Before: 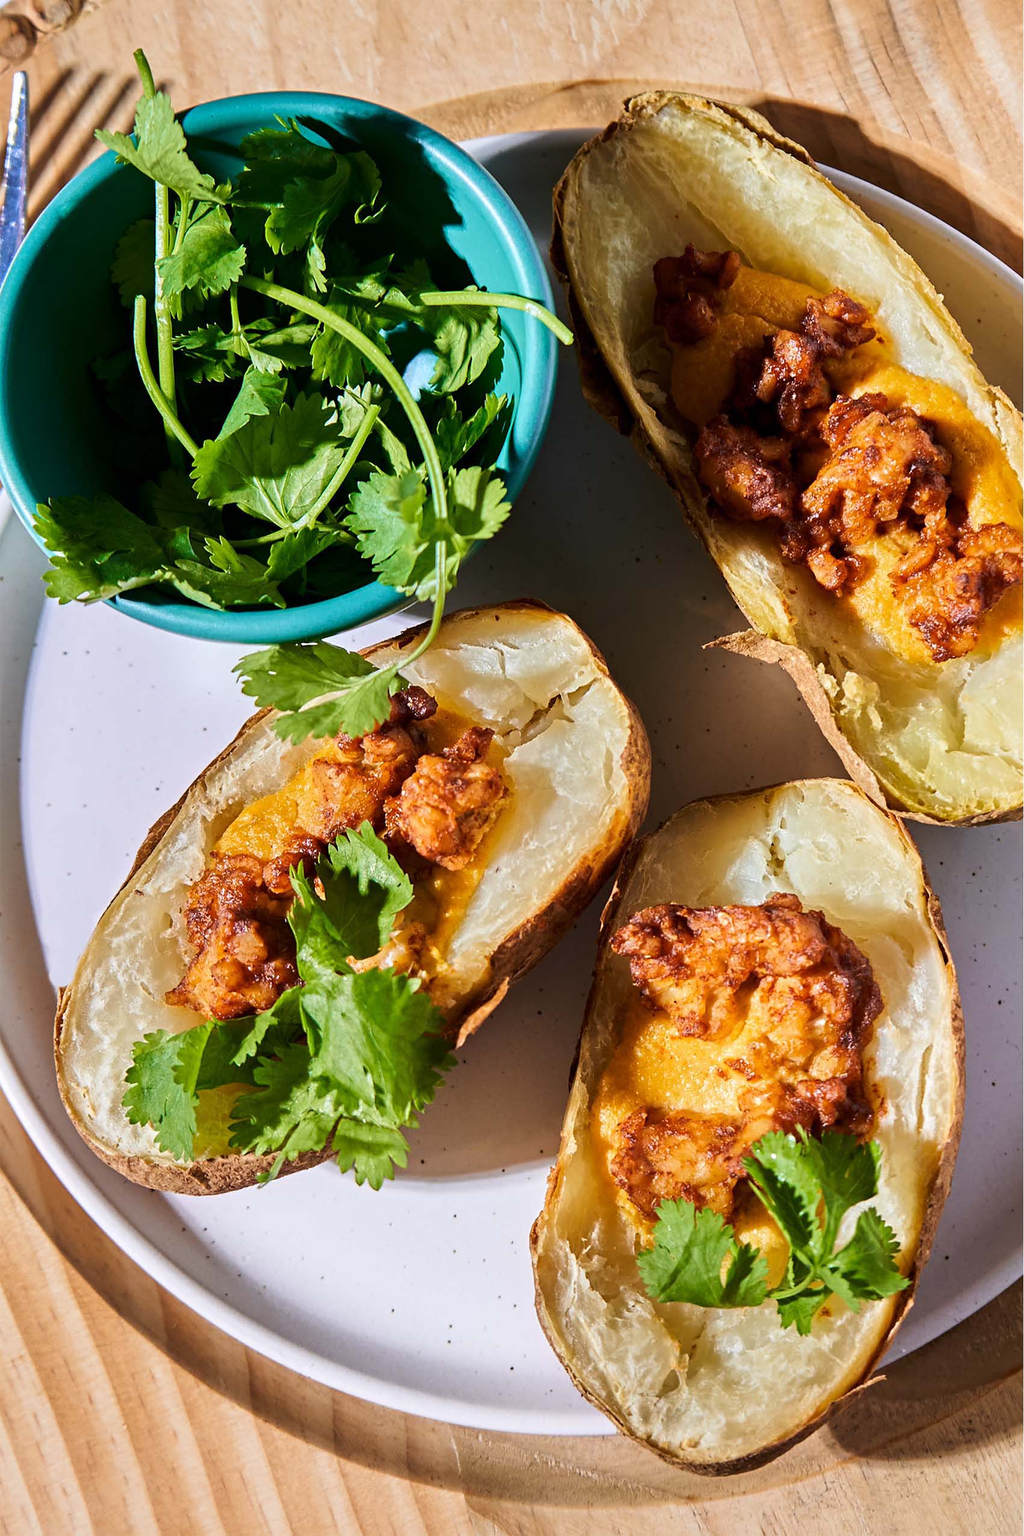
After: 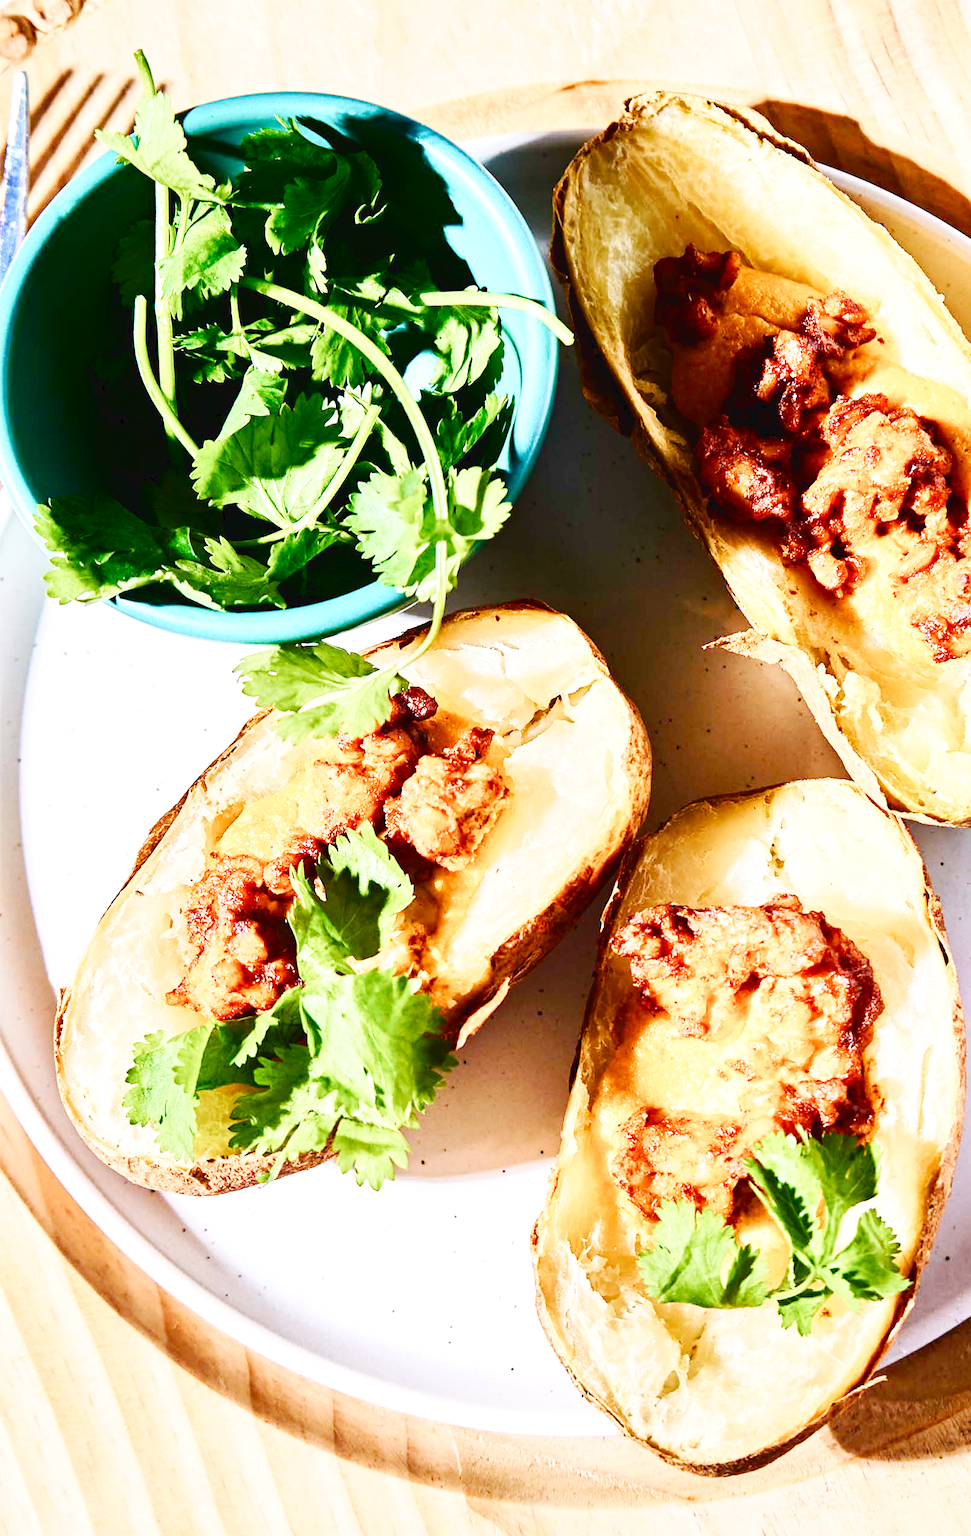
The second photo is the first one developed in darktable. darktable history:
base curve: curves: ch0 [(0, 0) (0.032, 0.025) (0.121, 0.166) (0.206, 0.329) (0.605, 0.79) (1, 1)], preserve colors none
crop and rotate: left 0%, right 5.099%
tone curve: curves: ch0 [(0, 0) (0.003, 0.036) (0.011, 0.04) (0.025, 0.042) (0.044, 0.052) (0.069, 0.066) (0.1, 0.085) (0.136, 0.106) (0.177, 0.144) (0.224, 0.188) (0.277, 0.241) (0.335, 0.307) (0.399, 0.382) (0.468, 0.466) (0.543, 0.56) (0.623, 0.672) (0.709, 0.772) (0.801, 0.876) (0.898, 0.949) (1, 1)], color space Lab, independent channels, preserve colors none
color balance rgb: perceptual saturation grading › global saturation 20%, perceptual saturation grading › highlights -48.955%, perceptual saturation grading › shadows 26.228%, contrast -10.525%
exposure: exposure 0.928 EV, compensate highlight preservation false
